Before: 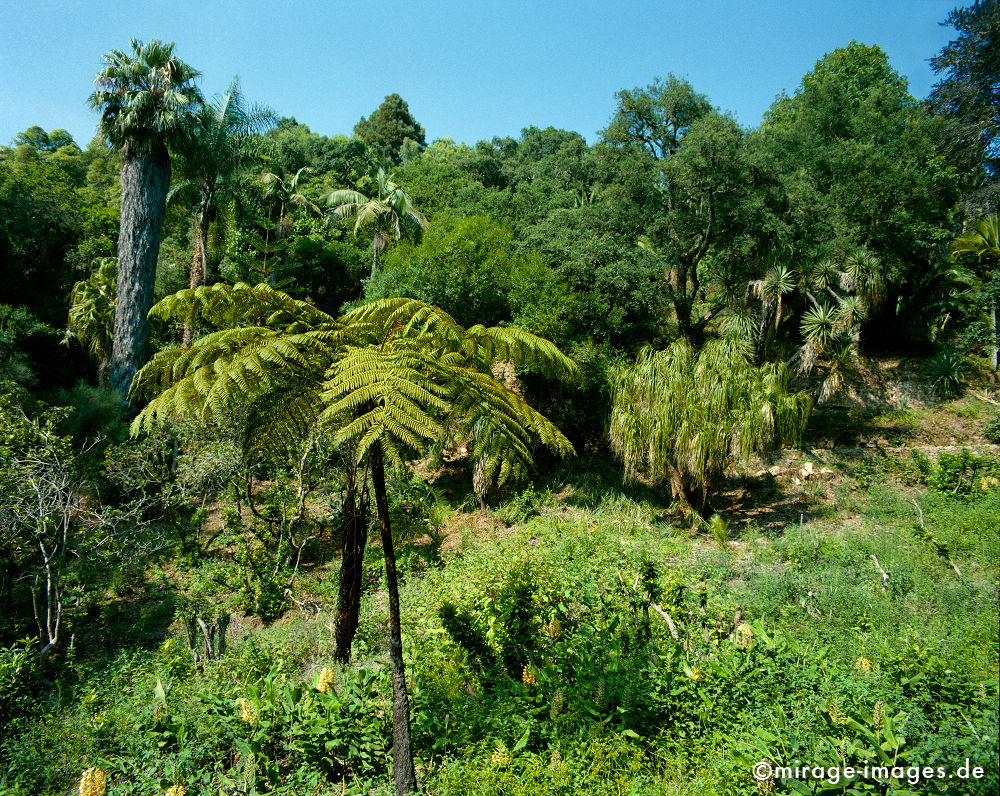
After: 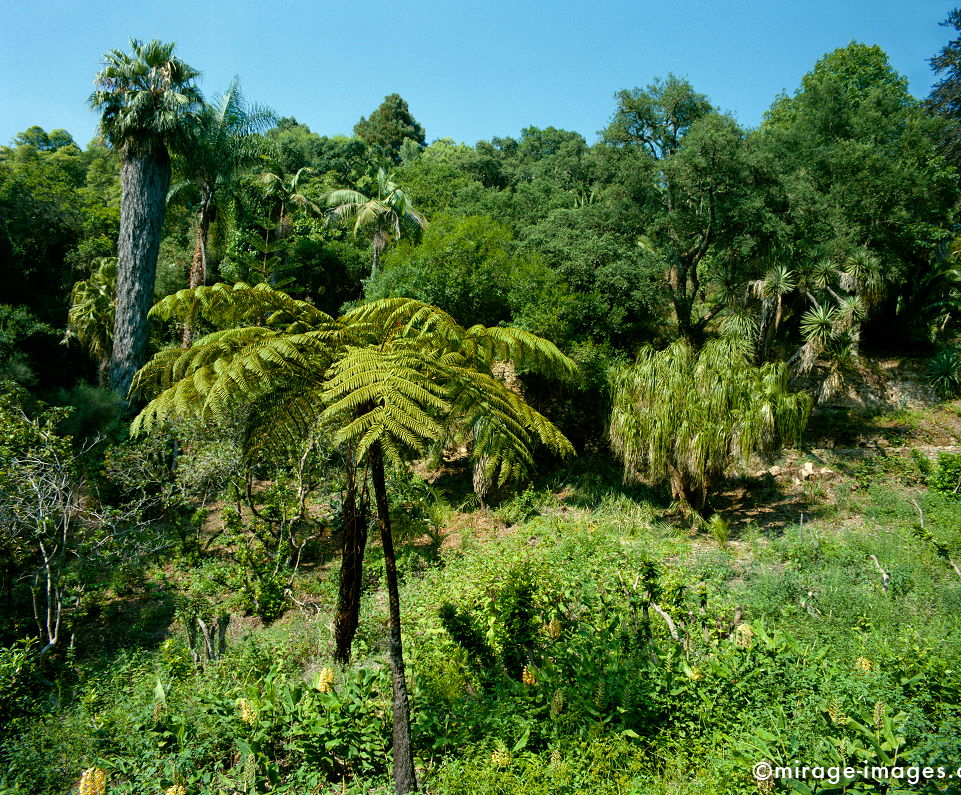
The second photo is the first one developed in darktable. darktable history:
crop: right 3.871%, bottom 0.032%
